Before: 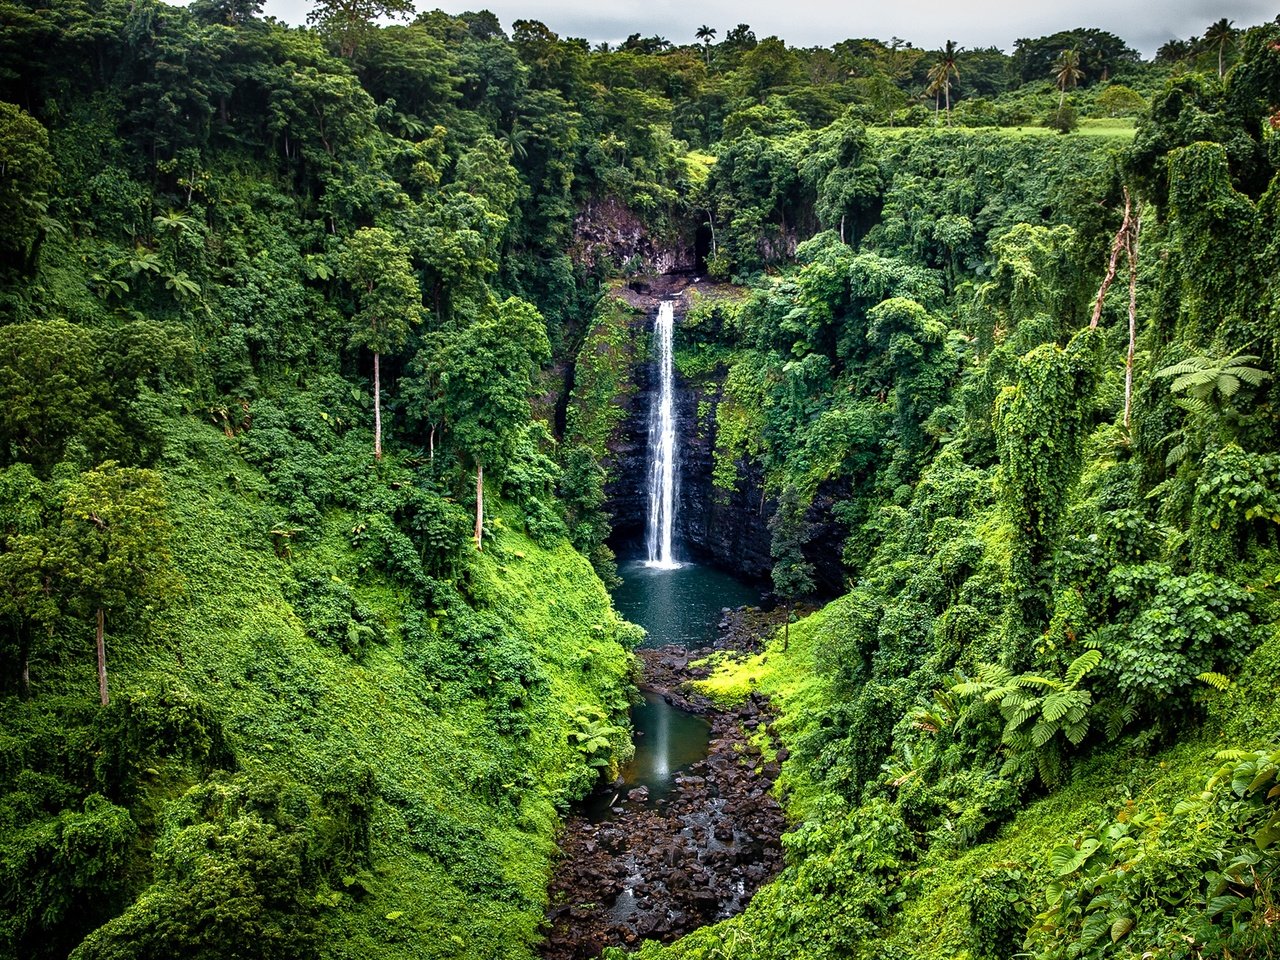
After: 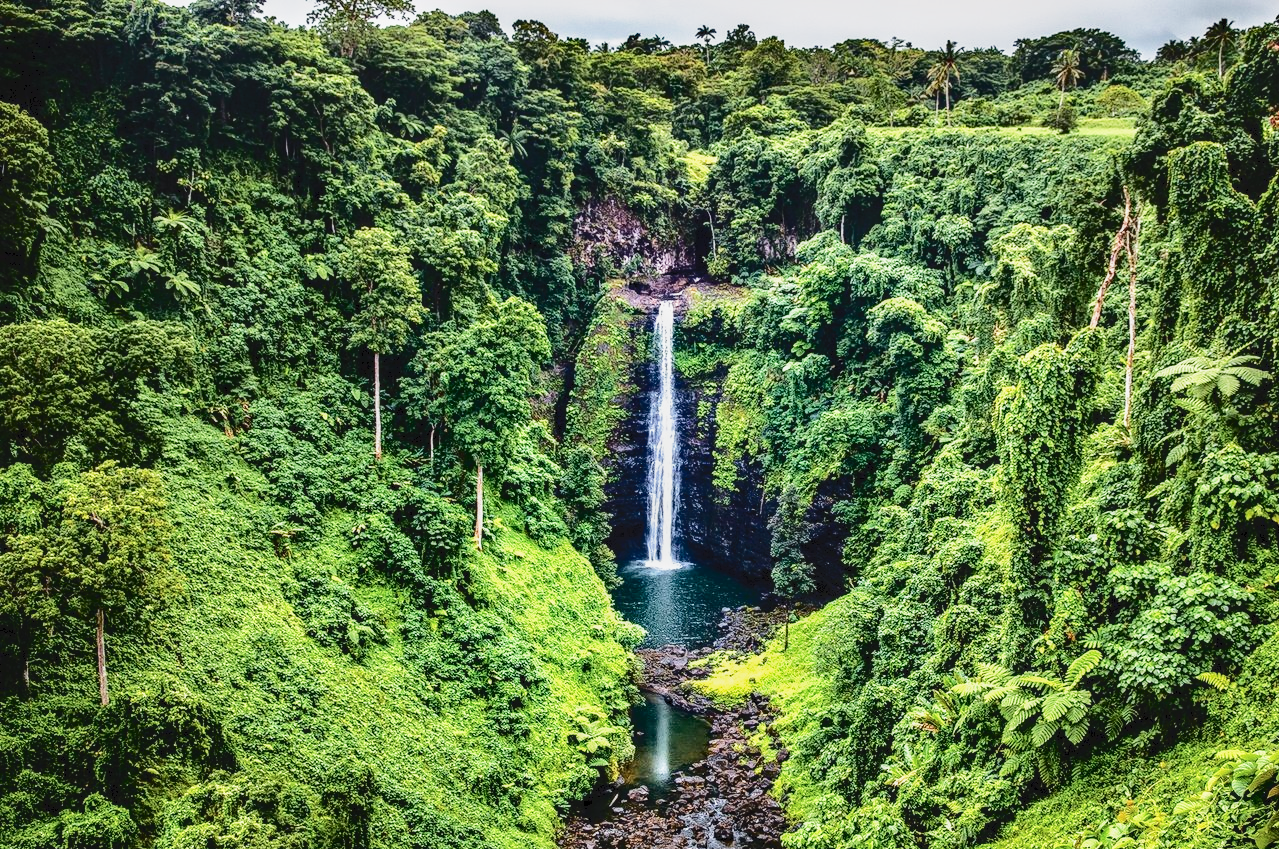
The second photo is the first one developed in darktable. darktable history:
contrast brightness saturation: contrast 0.099, brightness 0.018, saturation 0.016
tone curve: curves: ch0 [(0, 0) (0.003, 0.058) (0.011, 0.061) (0.025, 0.065) (0.044, 0.076) (0.069, 0.083) (0.1, 0.09) (0.136, 0.102) (0.177, 0.145) (0.224, 0.196) (0.277, 0.278) (0.335, 0.375) (0.399, 0.486) (0.468, 0.578) (0.543, 0.651) (0.623, 0.717) (0.709, 0.783) (0.801, 0.838) (0.898, 0.91) (1, 1)], color space Lab, independent channels, preserve colors none
base curve: curves: ch0 [(0, 0) (0.088, 0.125) (0.176, 0.251) (0.354, 0.501) (0.613, 0.749) (1, 0.877)], preserve colors none
crop and rotate: top 0%, bottom 11.524%
local contrast: on, module defaults
haze removal: compatibility mode true, adaptive false
shadows and highlights: shadows 22.47, highlights -48.91, soften with gaussian
